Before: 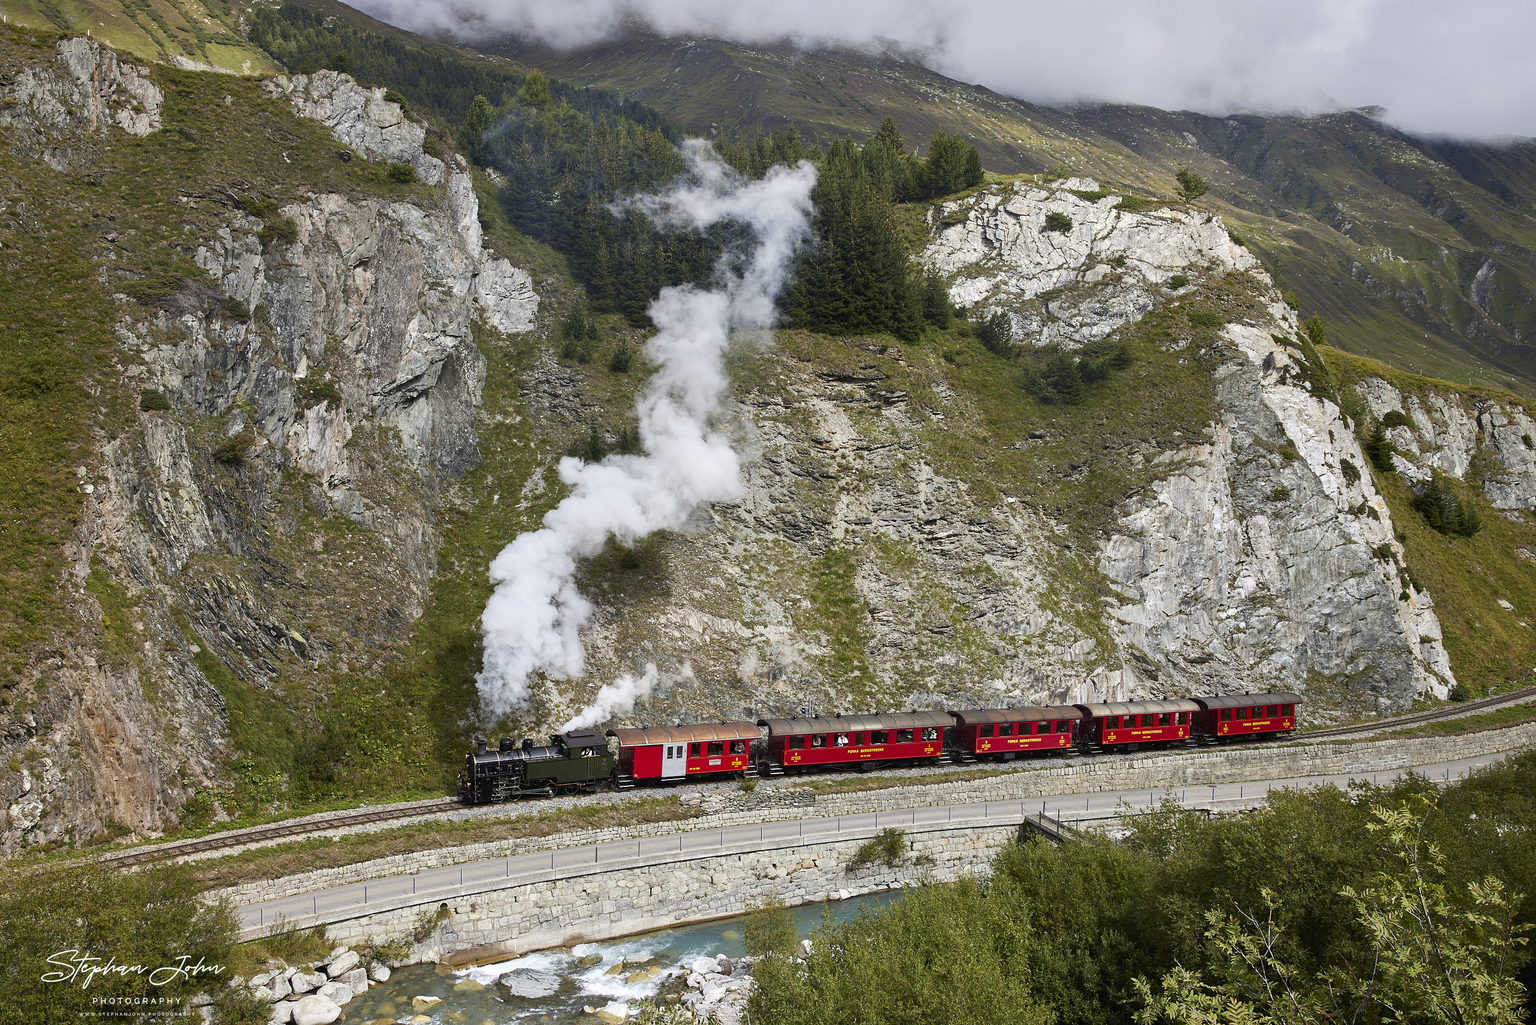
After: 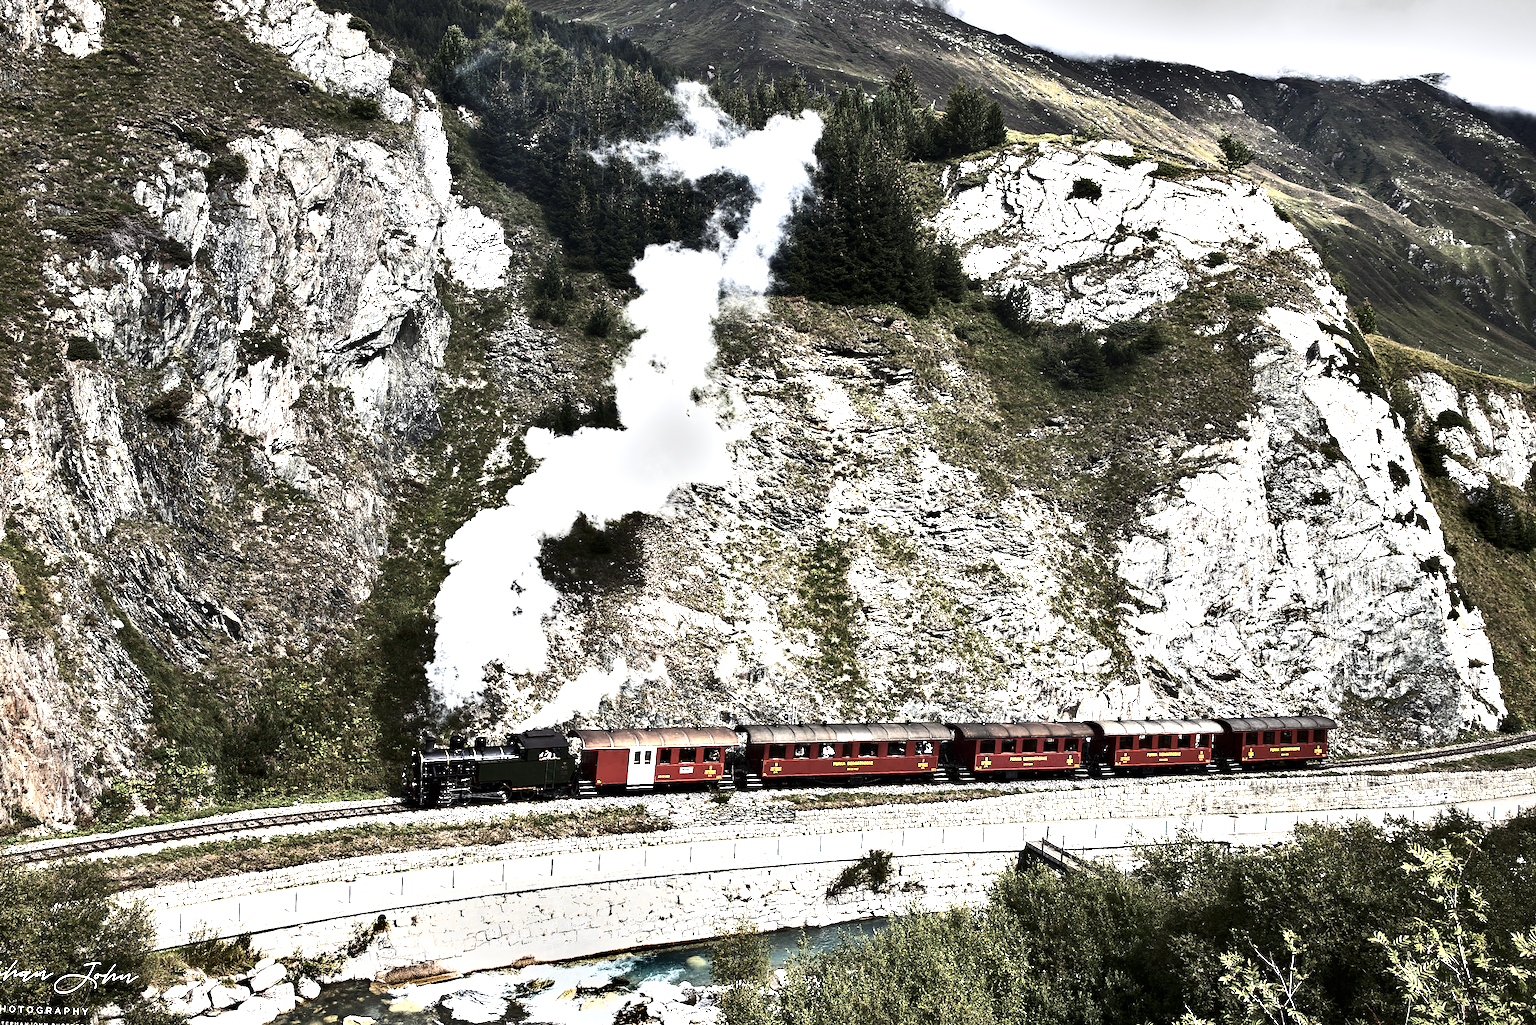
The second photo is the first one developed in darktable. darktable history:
shadows and highlights: soften with gaussian
crop and rotate: angle -2.08°, left 3.09%, top 3.689%, right 1.394%, bottom 0.676%
contrast brightness saturation: contrast 0.249, saturation -0.31
color balance rgb: shadows lift › chroma 2.049%, shadows lift › hue 250.23°, perceptual saturation grading › global saturation -27.903%, perceptual brilliance grading › highlights 74.508%, perceptual brilliance grading › shadows -29.383%
